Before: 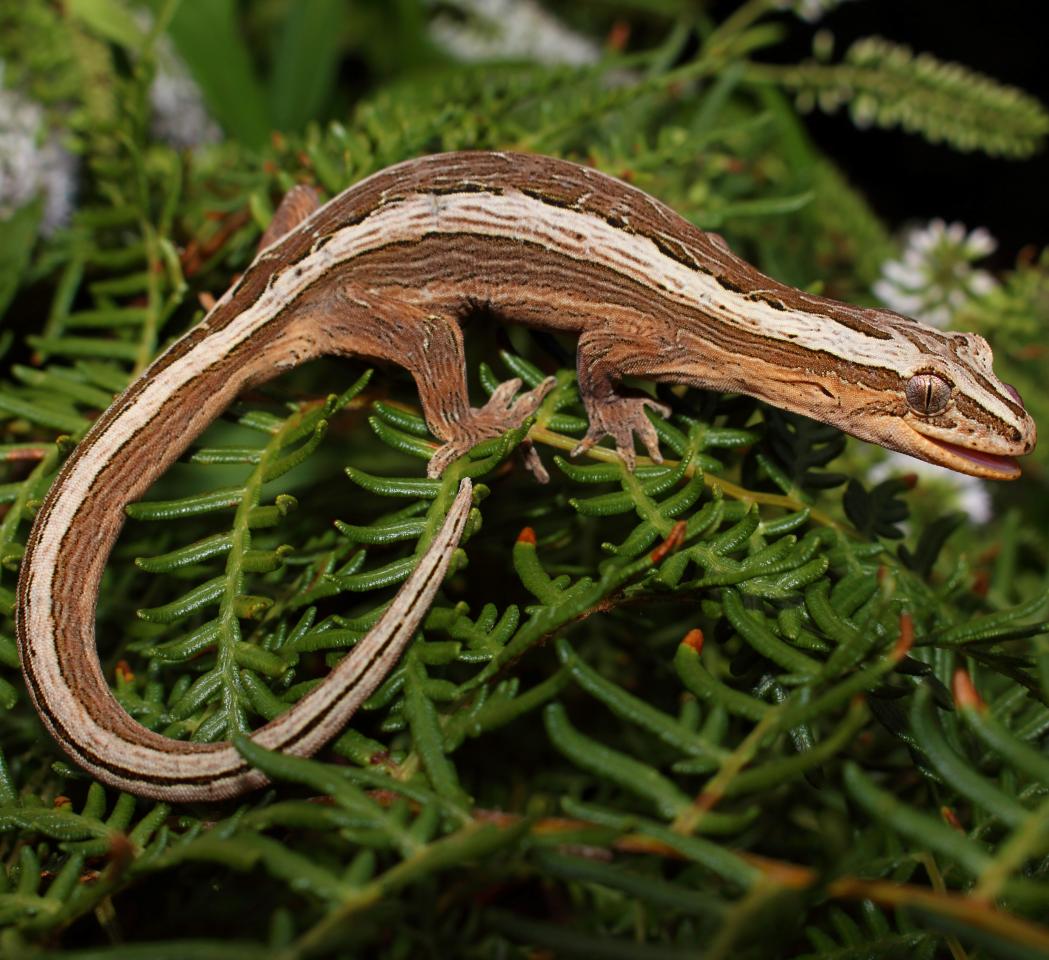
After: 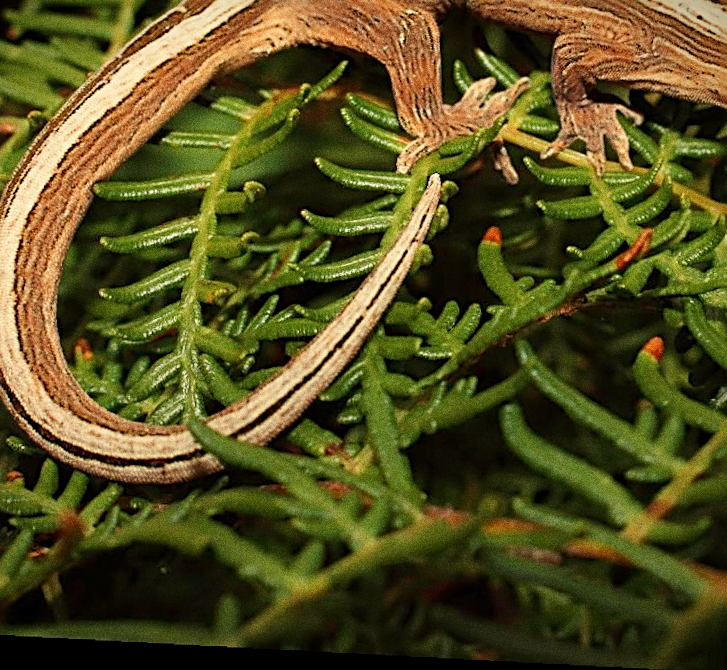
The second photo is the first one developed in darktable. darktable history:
crop and rotate: angle -0.82°, left 3.85%, top 31.828%, right 27.992%
base curve: curves: ch0 [(0, 0) (0.204, 0.334) (0.55, 0.733) (1, 1)], preserve colors none
white balance: red 1.08, blue 0.791
vignetting: fall-off start 97.23%, saturation -0.024, center (-0.033, -0.042), width/height ratio 1.179, unbound false
grain: coarseness 0.09 ISO, strength 40%
sharpen: radius 2.676, amount 0.669
rotate and perspective: rotation 2.17°, automatic cropping off
